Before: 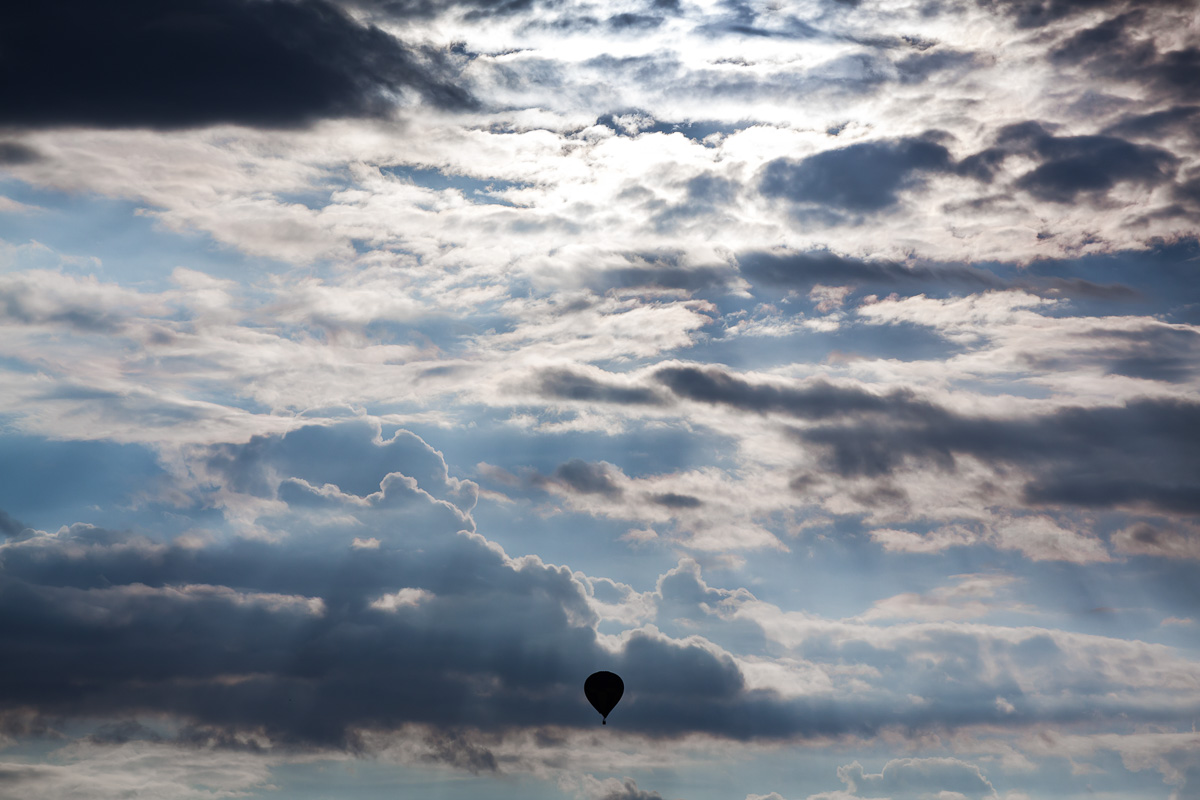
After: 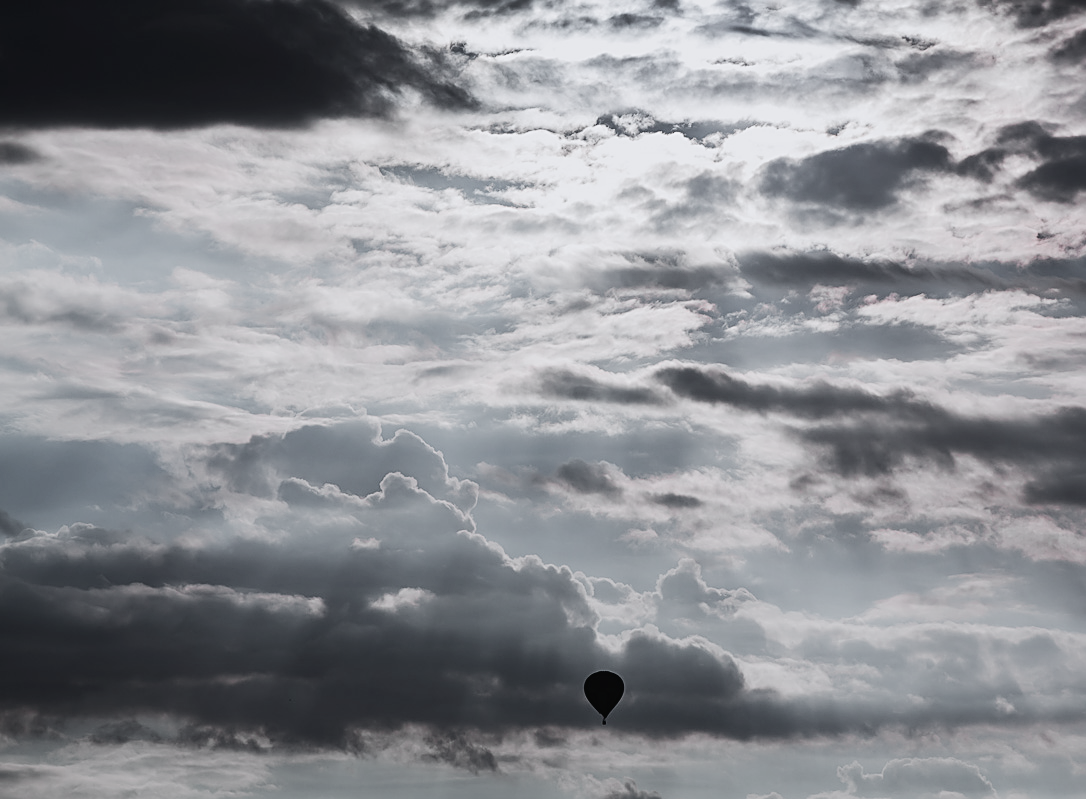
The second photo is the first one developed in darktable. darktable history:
color calibration: illuminant as shot in camera, x 0.358, y 0.373, temperature 4628.91 K
crop: right 9.491%, bottom 0.049%
sharpen: on, module defaults
tone curve: curves: ch0 [(0, 0.018) (0.036, 0.038) (0.15, 0.131) (0.27, 0.247) (0.528, 0.554) (0.761, 0.761) (1, 0.919)]; ch1 [(0, 0) (0.179, 0.173) (0.322, 0.32) (0.429, 0.431) (0.502, 0.5) (0.519, 0.522) (0.562, 0.588) (0.625, 0.67) (0.711, 0.745) (1, 1)]; ch2 [(0, 0) (0.29, 0.295) (0.404, 0.436) (0.497, 0.499) (0.521, 0.523) (0.561, 0.605) (0.657, 0.655) (0.712, 0.764) (1, 1)], color space Lab, independent channels, preserve colors none
color zones: curves: ch1 [(0, 0.34) (0.143, 0.164) (0.286, 0.152) (0.429, 0.176) (0.571, 0.173) (0.714, 0.188) (0.857, 0.199) (1, 0.34)]
